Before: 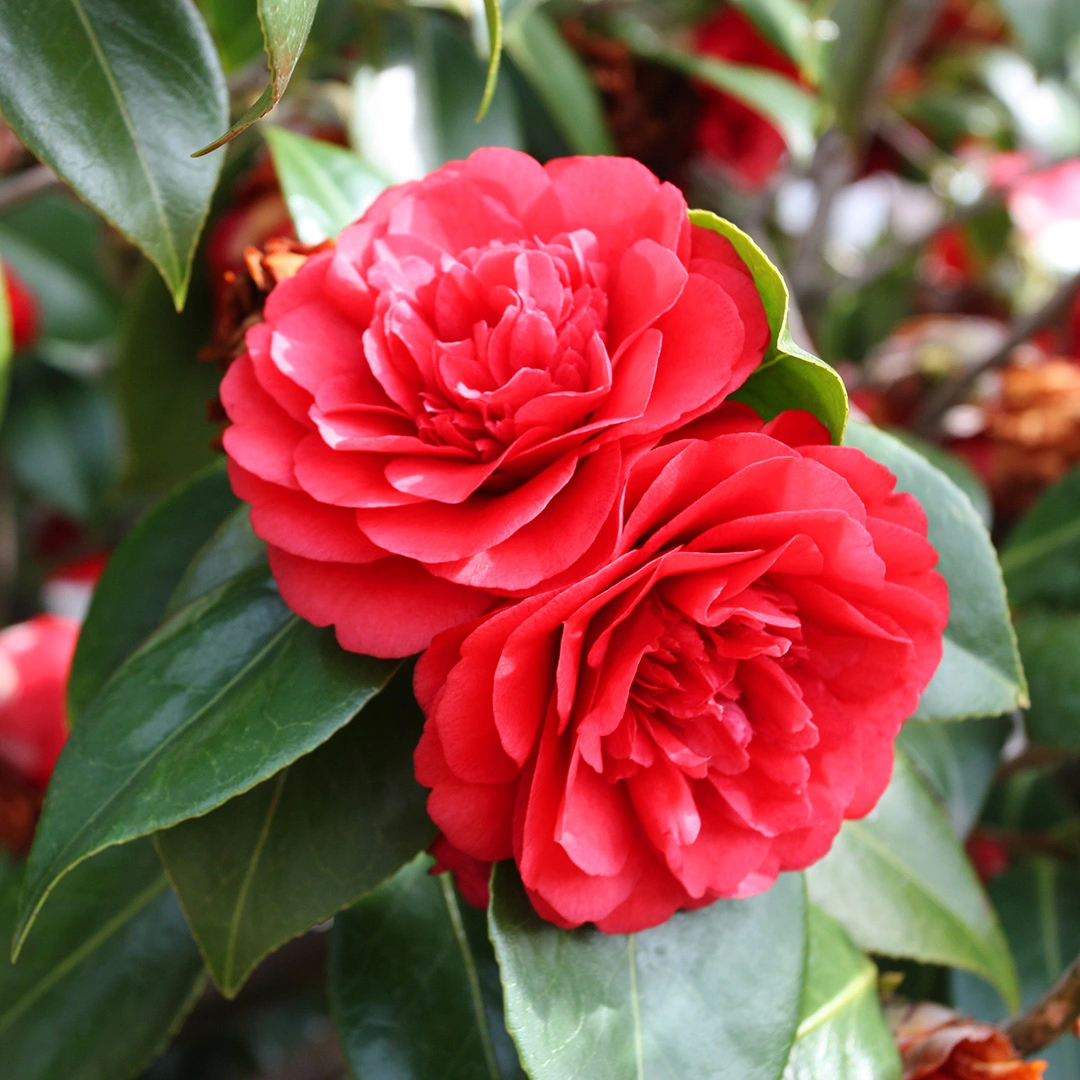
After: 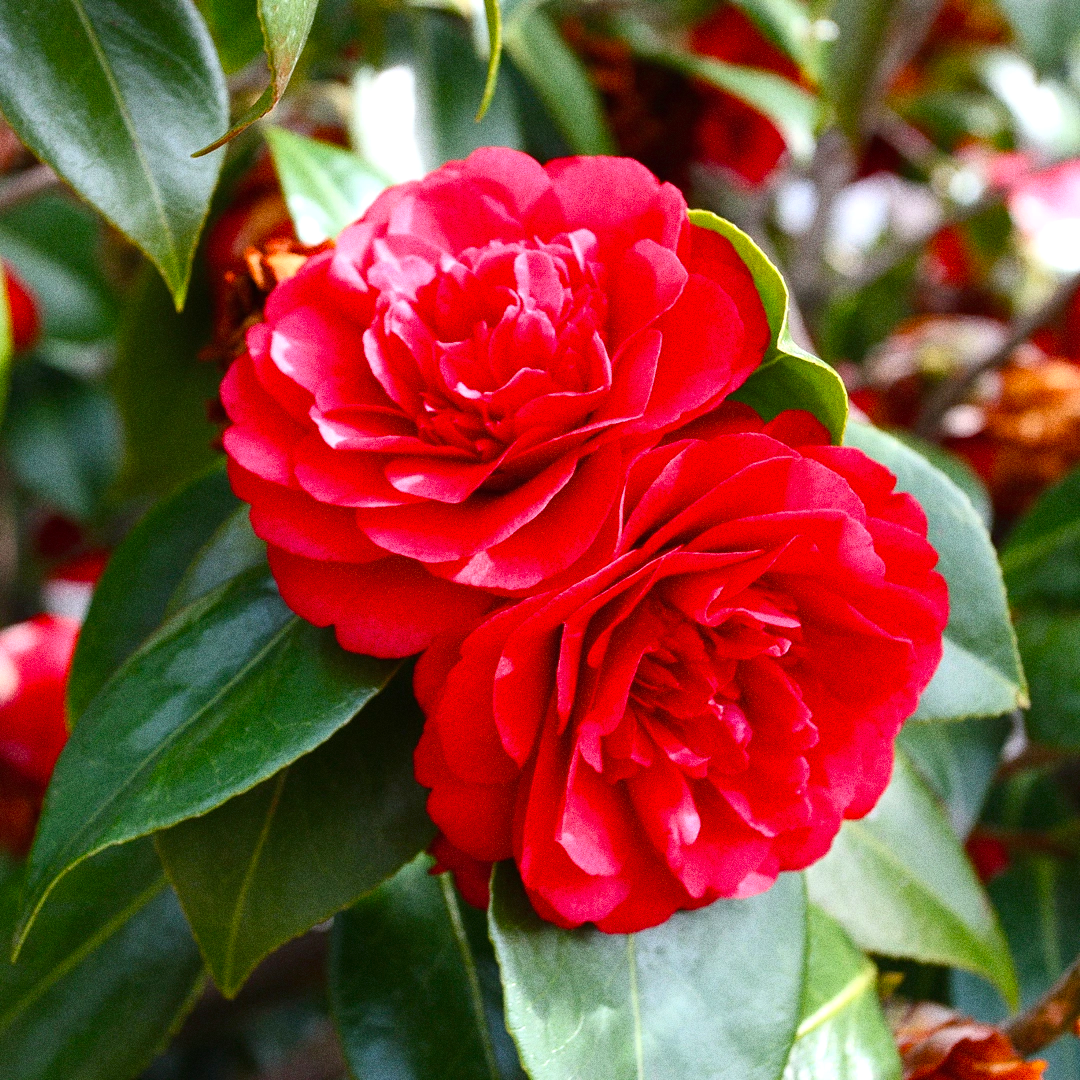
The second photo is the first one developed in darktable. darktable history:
color balance rgb: linear chroma grading › shadows 16%, perceptual saturation grading › global saturation 8%, perceptual saturation grading › shadows 4%, perceptual brilliance grading › global brilliance 2%, perceptual brilliance grading › highlights 8%, perceptual brilliance grading › shadows -4%, global vibrance 16%, saturation formula JzAzBz (2021)
grain: coarseness 0.09 ISO, strength 40%
